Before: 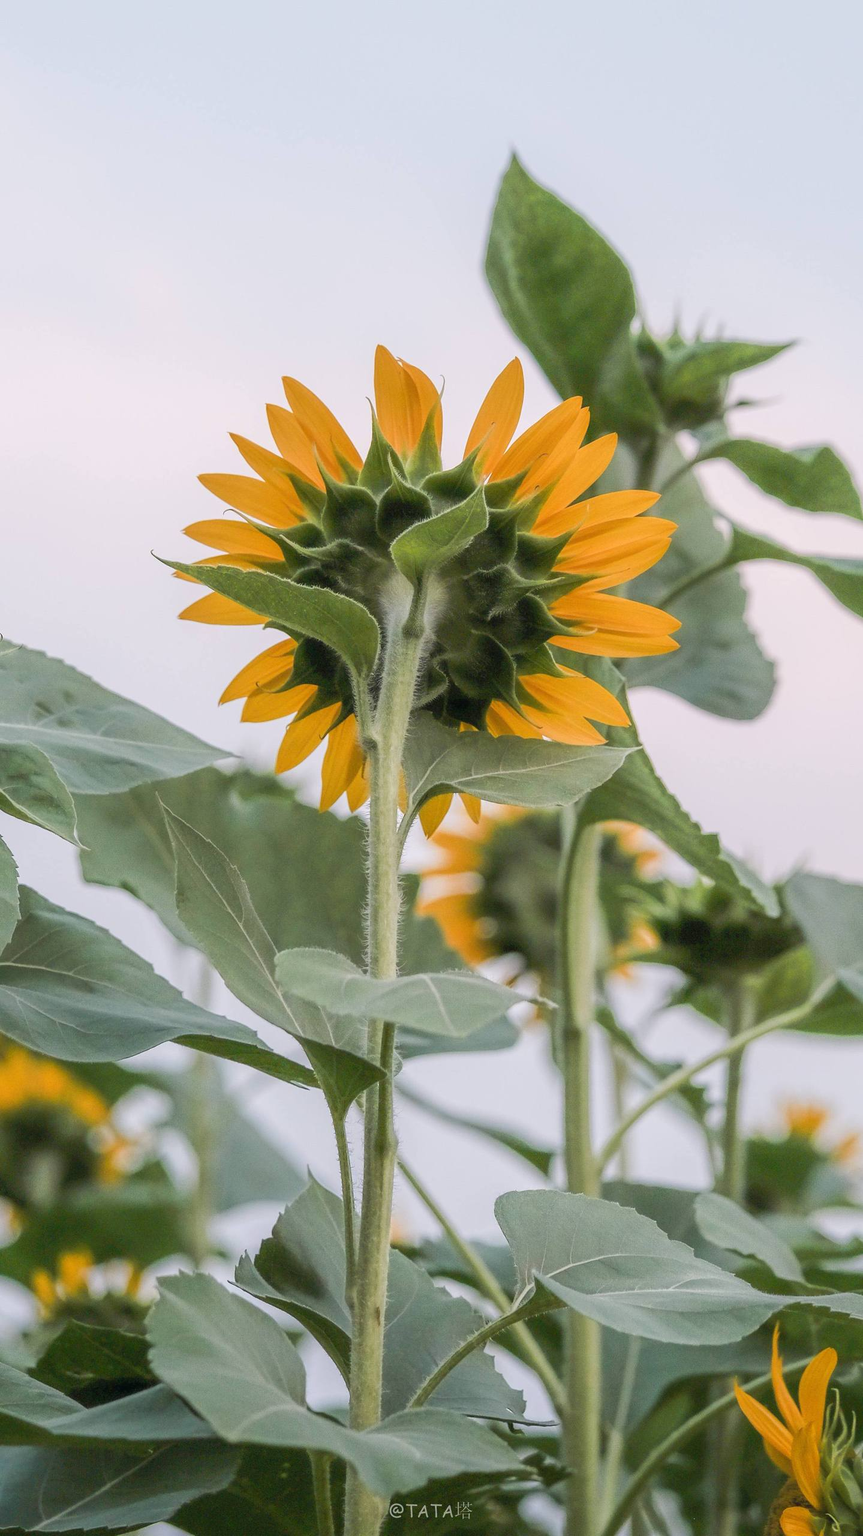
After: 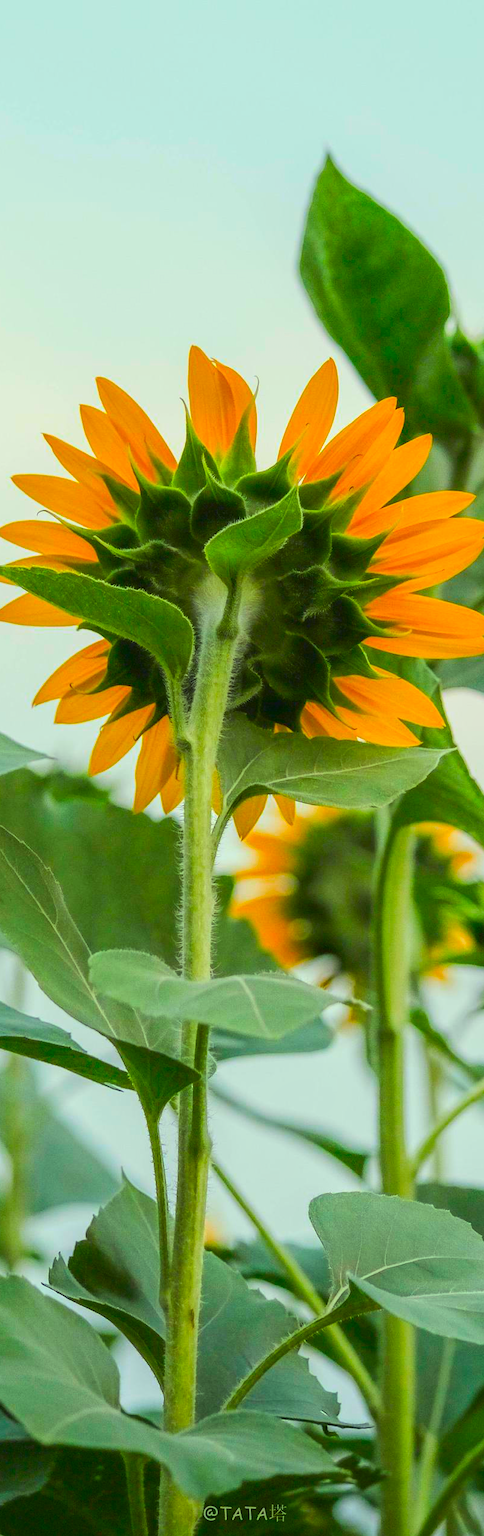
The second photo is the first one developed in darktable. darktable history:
tone equalizer: on, module defaults
crop: left 21.674%, right 22.086%
tone curve: curves: ch0 [(0, 0.032) (0.181, 0.152) (0.751, 0.762) (1, 1)], color space Lab, linked channels, preserve colors none
contrast brightness saturation: contrast 0.04, saturation 0.16
color correction: highlights a* -10.77, highlights b* 9.8, saturation 1.72
